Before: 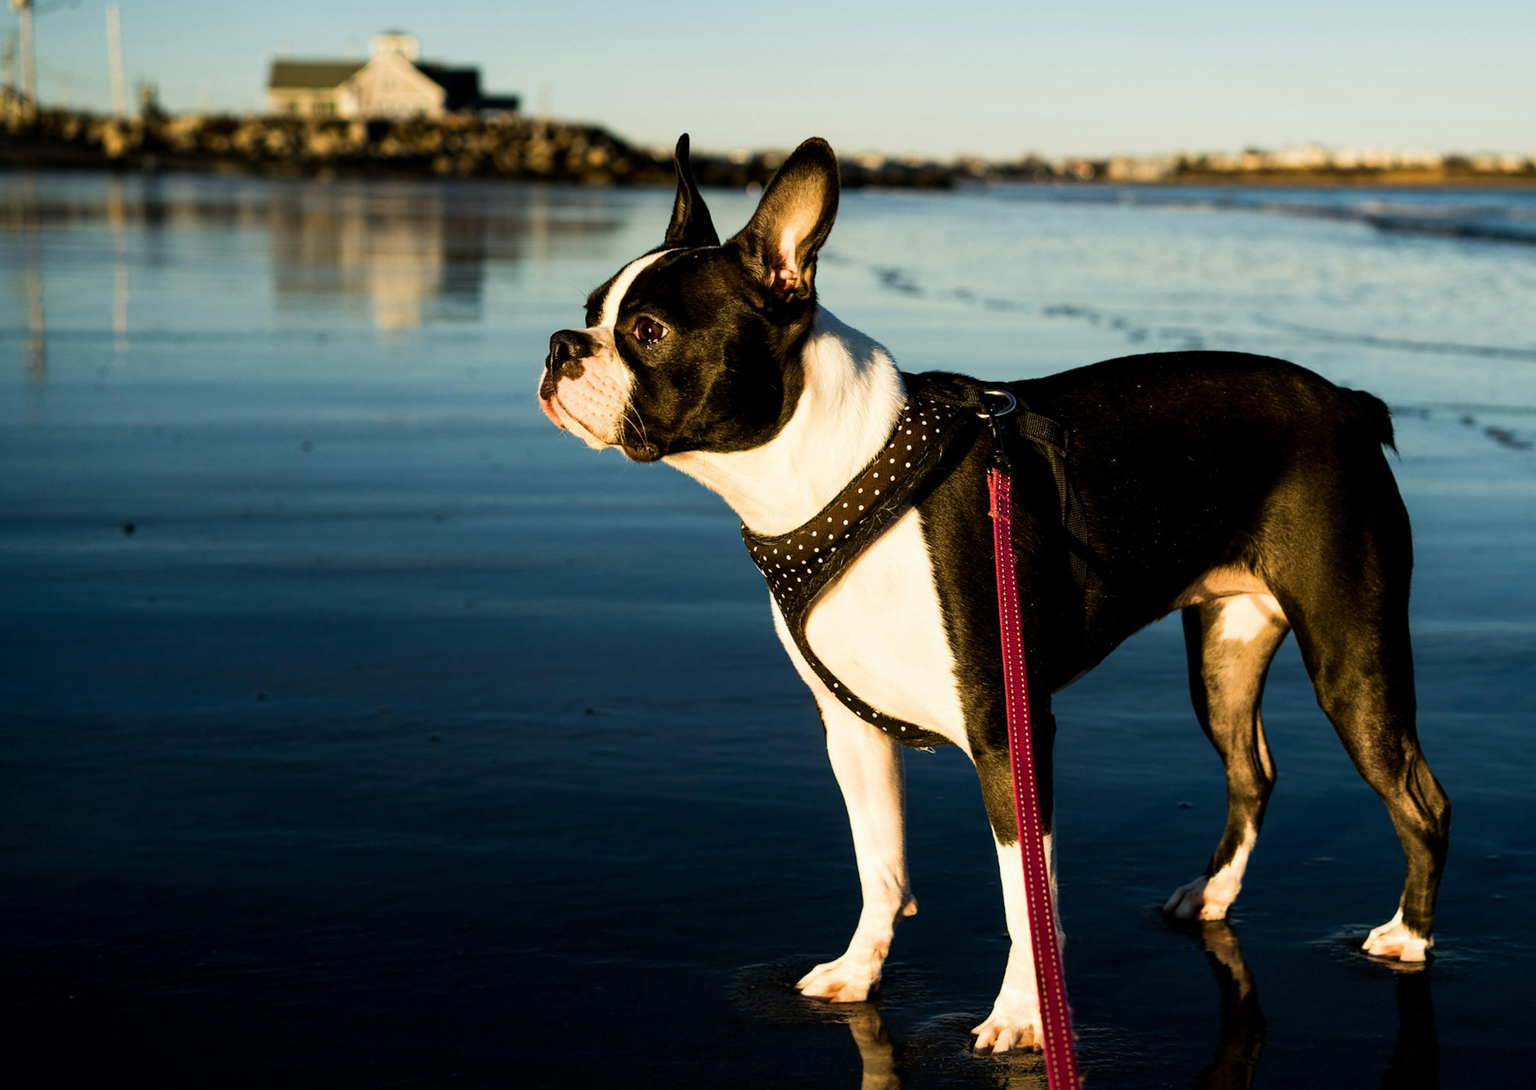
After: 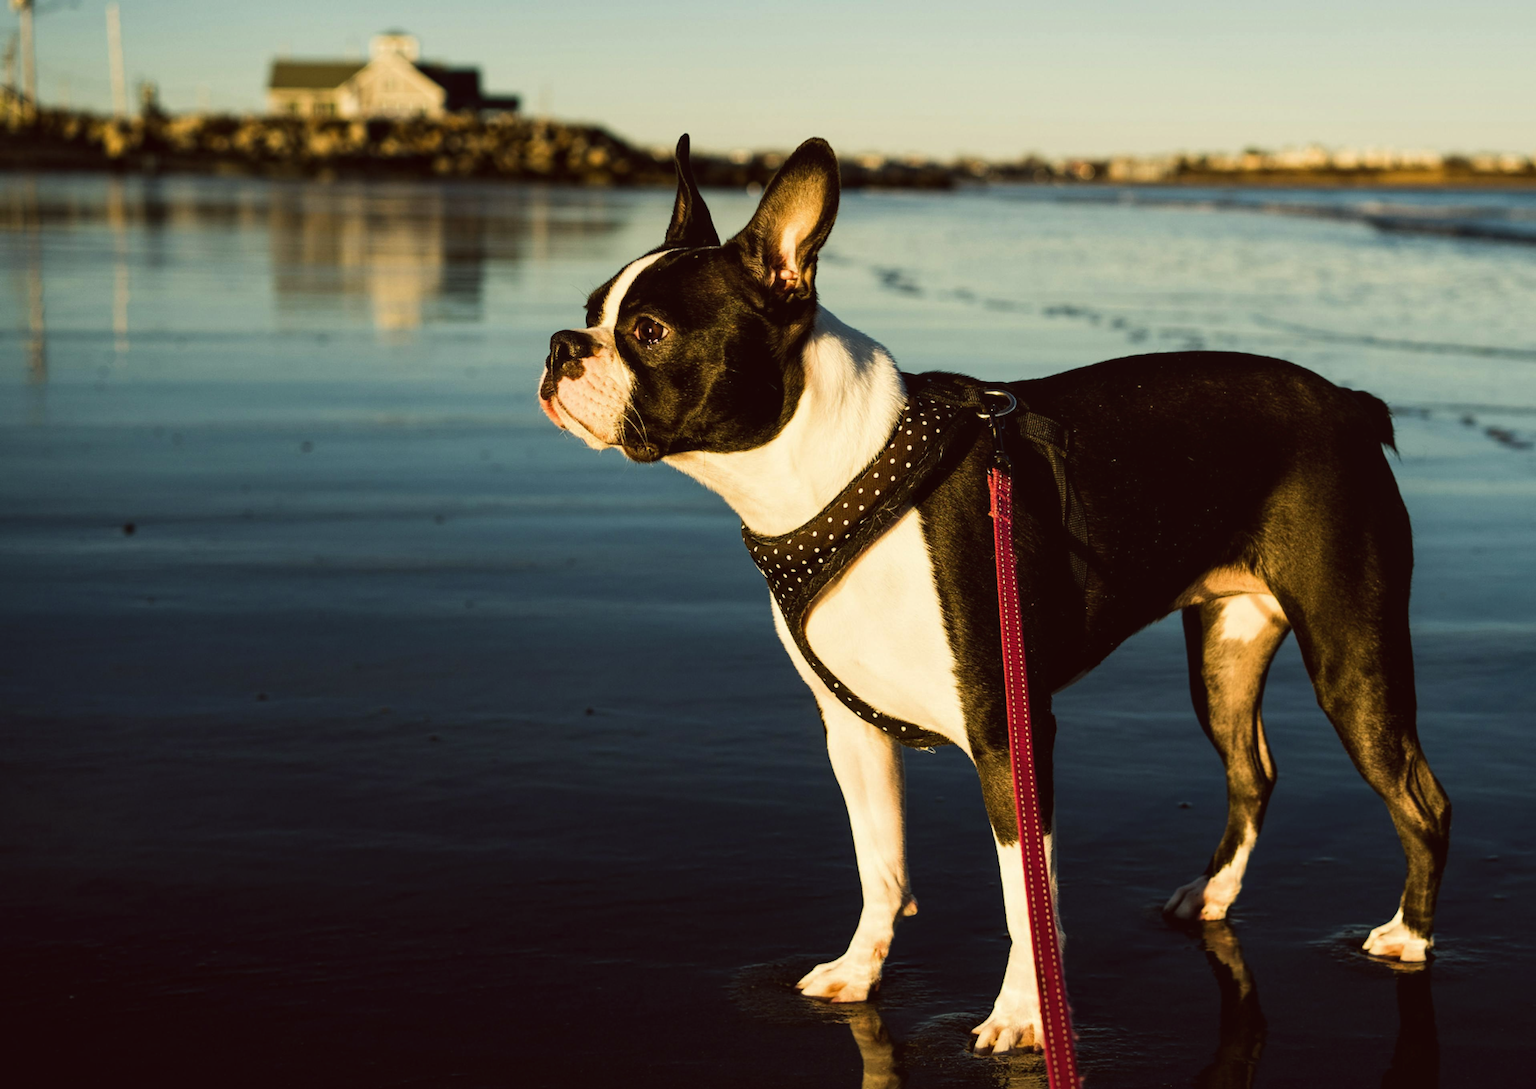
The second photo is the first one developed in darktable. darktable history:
color balance: lift [1.005, 1.002, 0.998, 0.998], gamma [1, 1.021, 1.02, 0.979], gain [0.923, 1.066, 1.056, 0.934]
local contrast: highlights 100%, shadows 100%, detail 120%, midtone range 0.2
